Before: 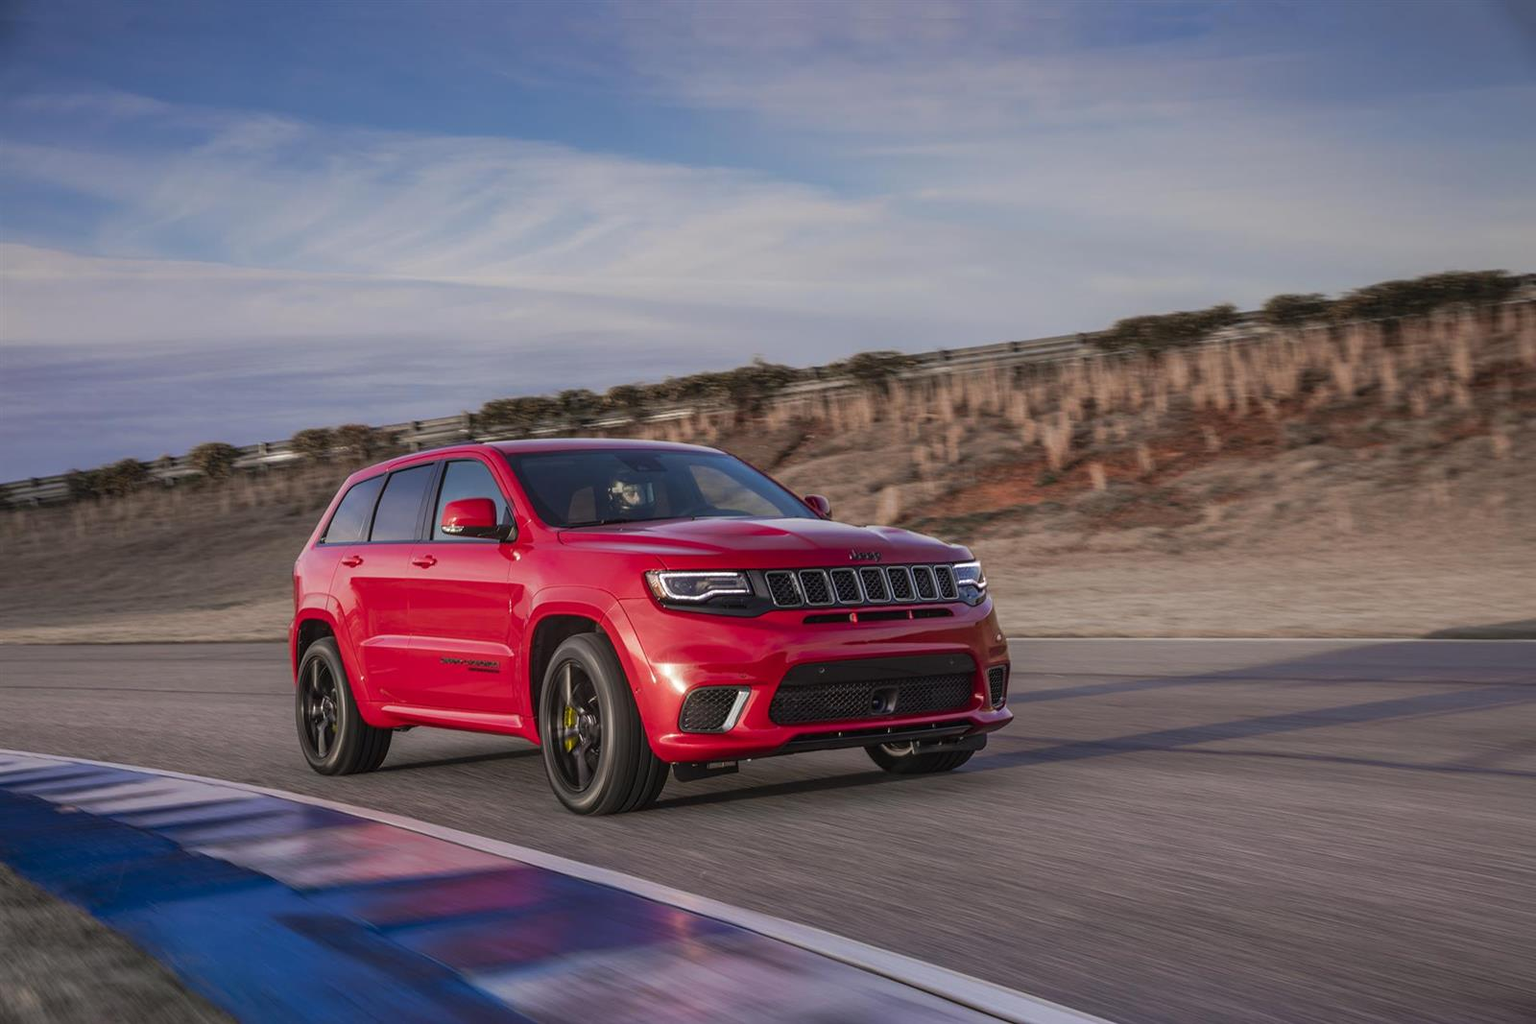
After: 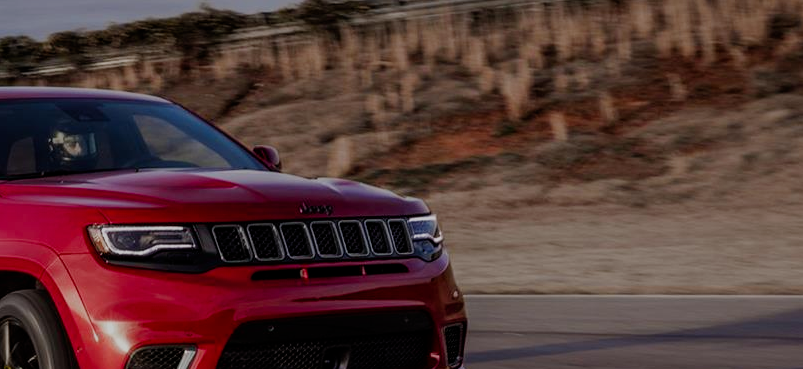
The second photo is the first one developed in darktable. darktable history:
filmic rgb: middle gray luminance 29%, black relative exposure -10.3 EV, white relative exposure 5.5 EV, threshold 6 EV, target black luminance 0%, hardness 3.95, latitude 2.04%, contrast 1.132, highlights saturation mix 5%, shadows ↔ highlights balance 15.11%, add noise in highlights 0, preserve chrominance no, color science v3 (2019), use custom middle-gray values true, iterations of high-quality reconstruction 0, contrast in highlights soft, enable highlight reconstruction true
crop: left 36.607%, top 34.735%, right 13.146%, bottom 30.611%
